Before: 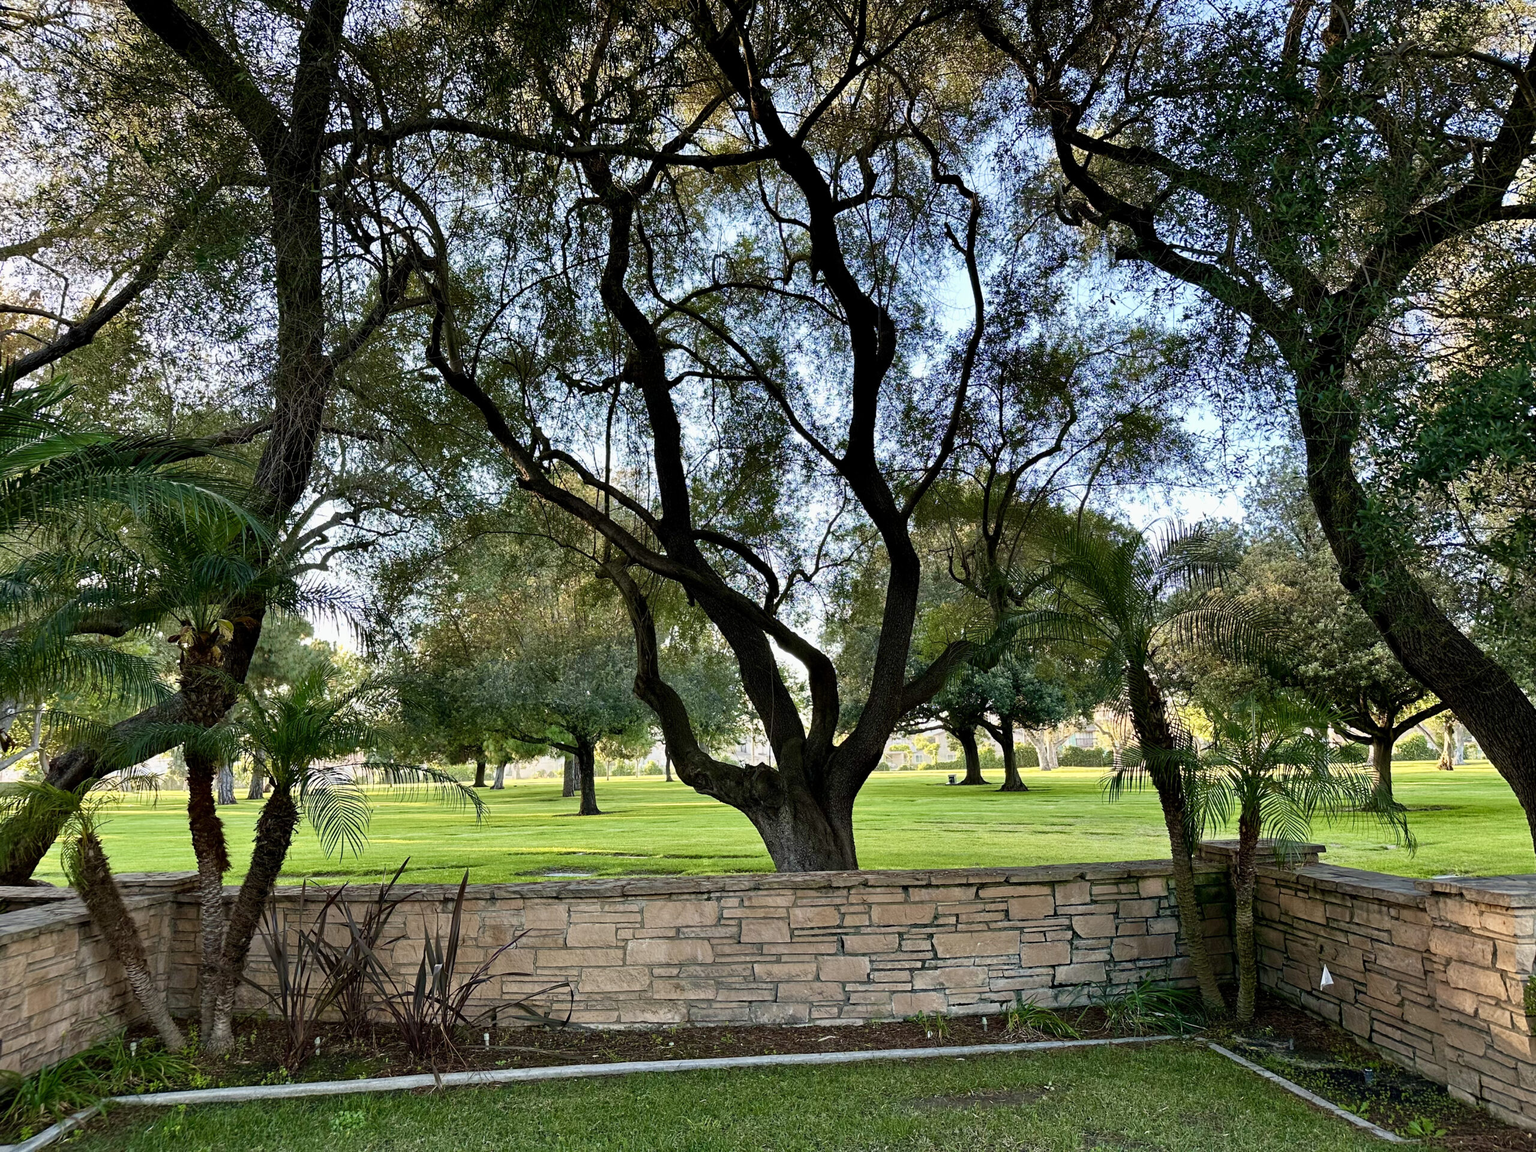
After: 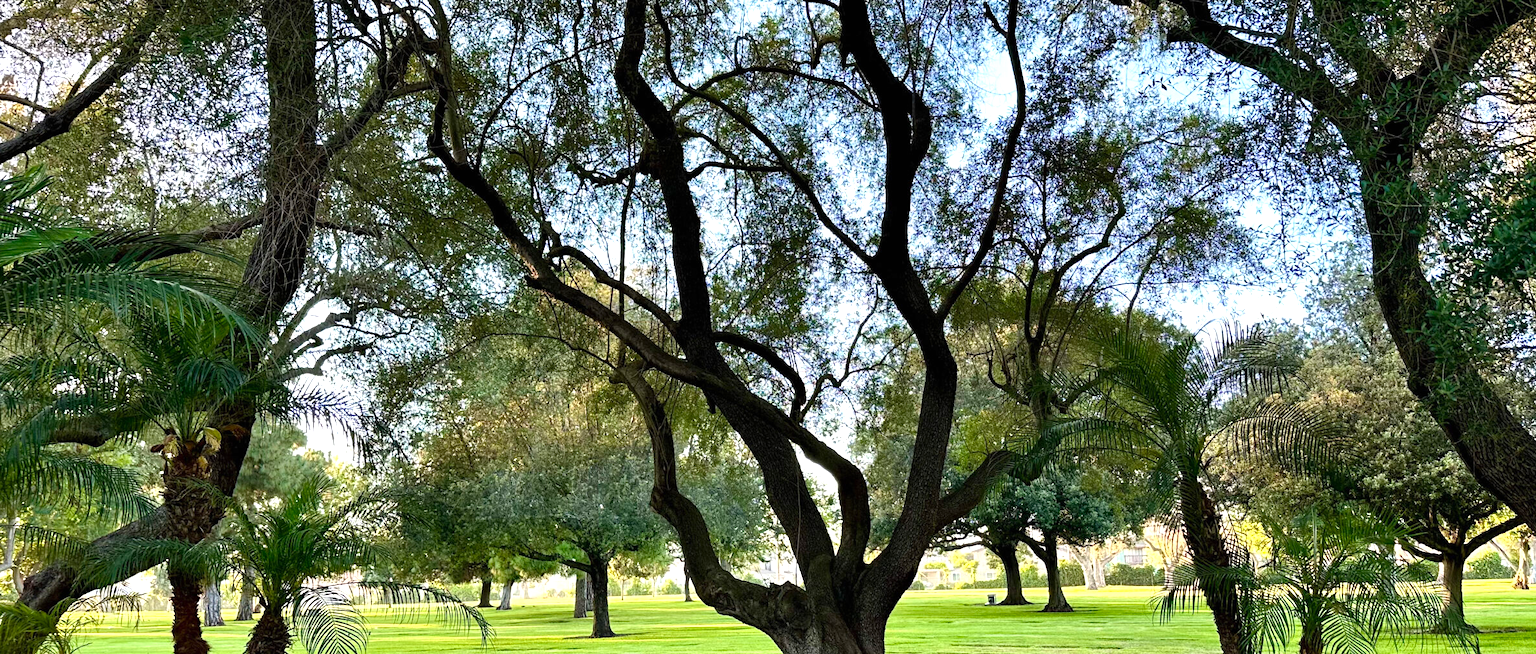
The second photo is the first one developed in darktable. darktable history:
exposure: black level correction 0, exposure 0.498 EV, compensate highlight preservation false
crop: left 1.83%, top 19.213%, right 4.896%, bottom 27.806%
